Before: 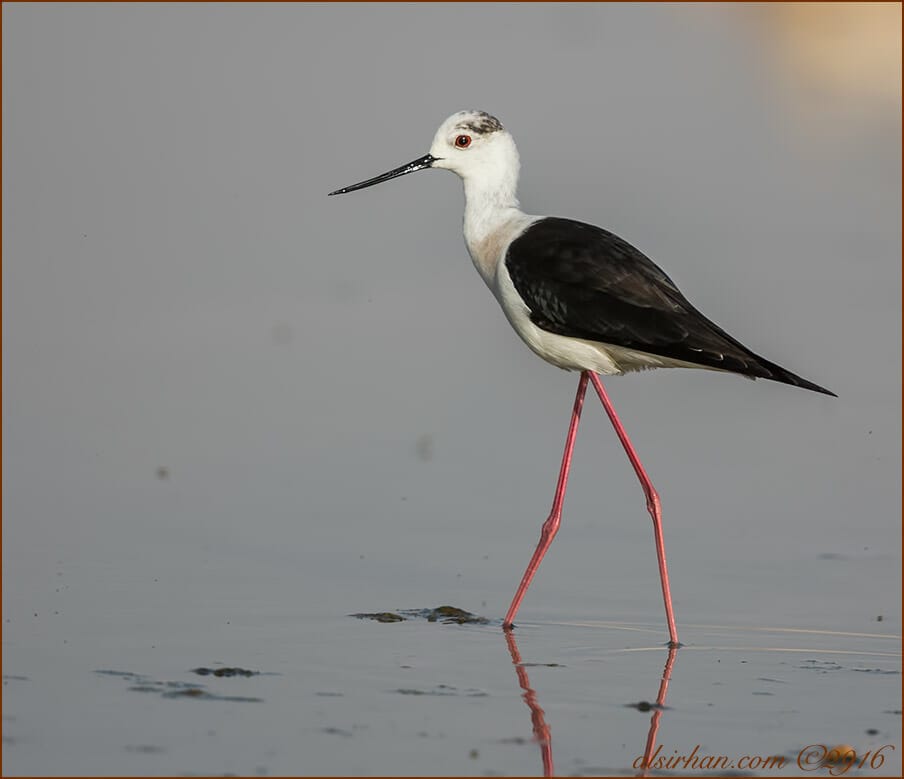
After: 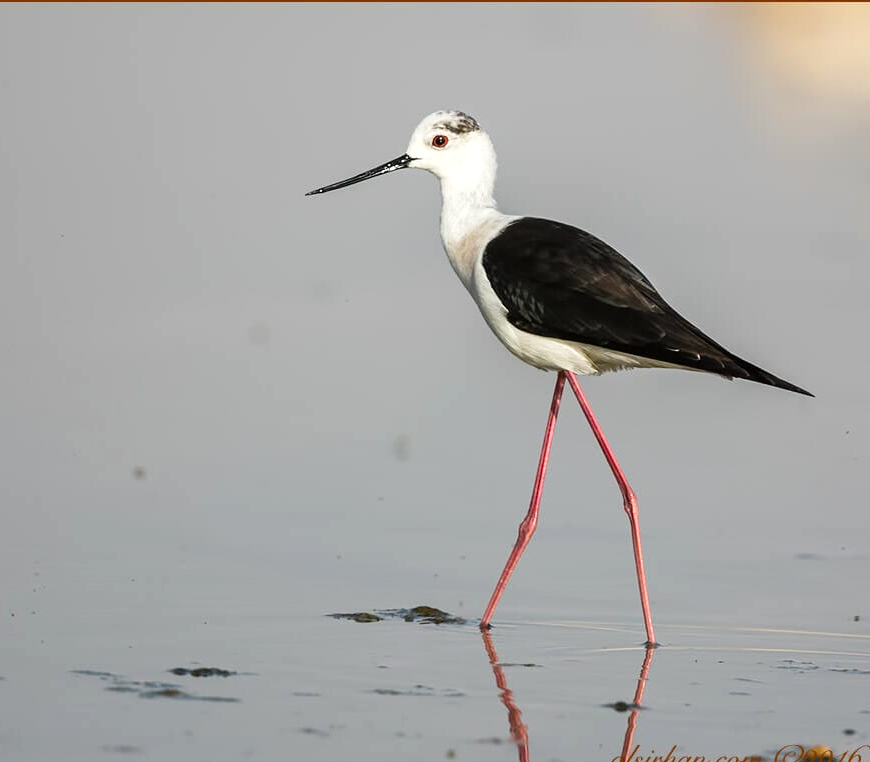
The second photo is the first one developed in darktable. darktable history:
color balance rgb: perceptual saturation grading › global saturation 4.978%, perceptual brilliance grading › global brilliance -17.432%, perceptual brilliance grading › highlights 28.906%, global vibrance 14.88%
tone curve: curves: ch0 [(0, 0) (0.003, 0.004) (0.011, 0.015) (0.025, 0.033) (0.044, 0.058) (0.069, 0.091) (0.1, 0.131) (0.136, 0.179) (0.177, 0.233) (0.224, 0.296) (0.277, 0.364) (0.335, 0.434) (0.399, 0.511) (0.468, 0.584) (0.543, 0.656) (0.623, 0.729) (0.709, 0.799) (0.801, 0.874) (0.898, 0.936) (1, 1)], preserve colors none
crop and rotate: left 2.64%, right 1.067%, bottom 2.151%
